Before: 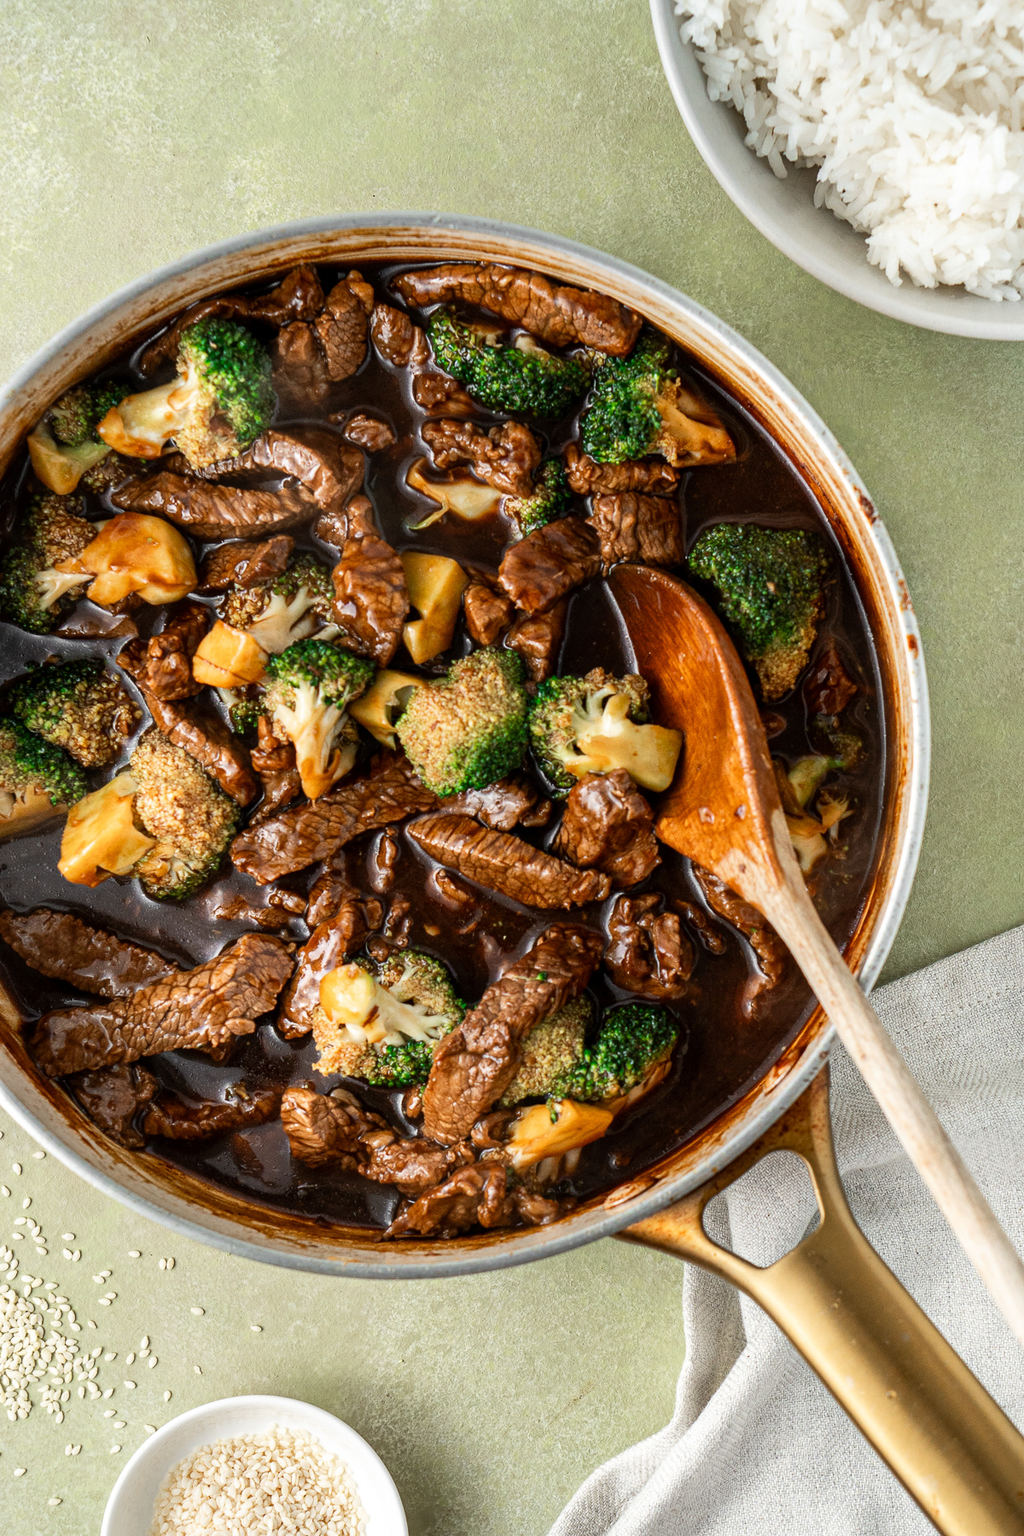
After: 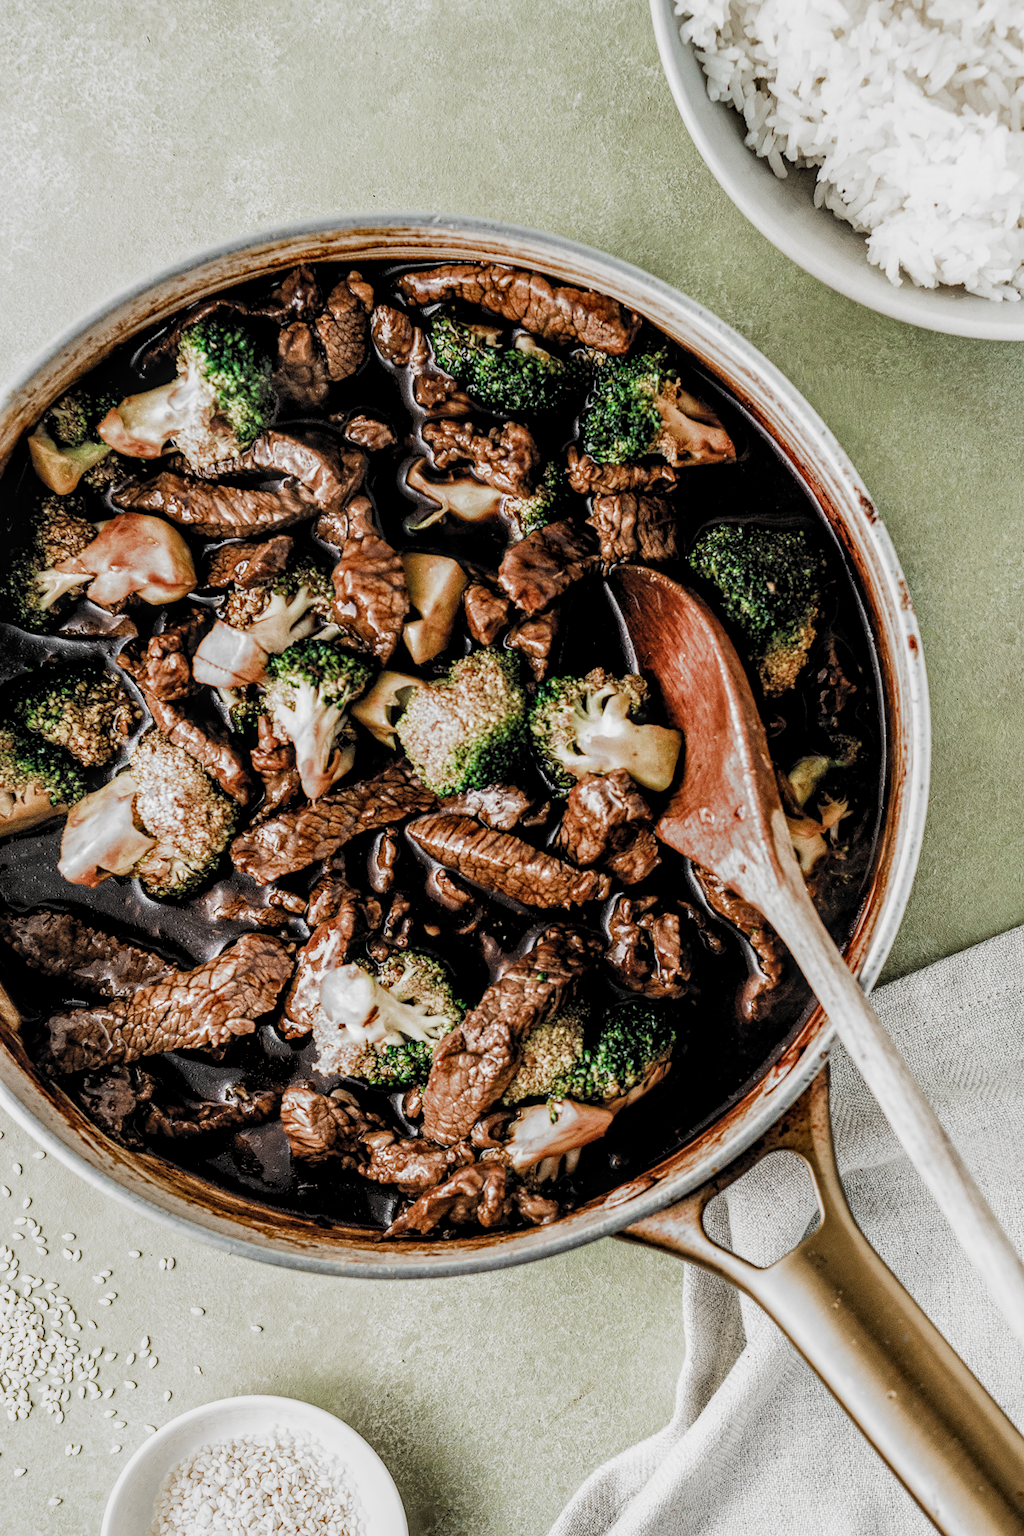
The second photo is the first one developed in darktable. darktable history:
filmic rgb: black relative exposure -5.09 EV, white relative exposure 3.96 EV, hardness 2.88, contrast 1.297, highlights saturation mix -31.31%, add noise in highlights 0.002, preserve chrominance max RGB, color science v3 (2019), use custom middle-gray values true, iterations of high-quality reconstruction 0, contrast in highlights soft
local contrast: highlights 61%, detail 143%, midtone range 0.423
